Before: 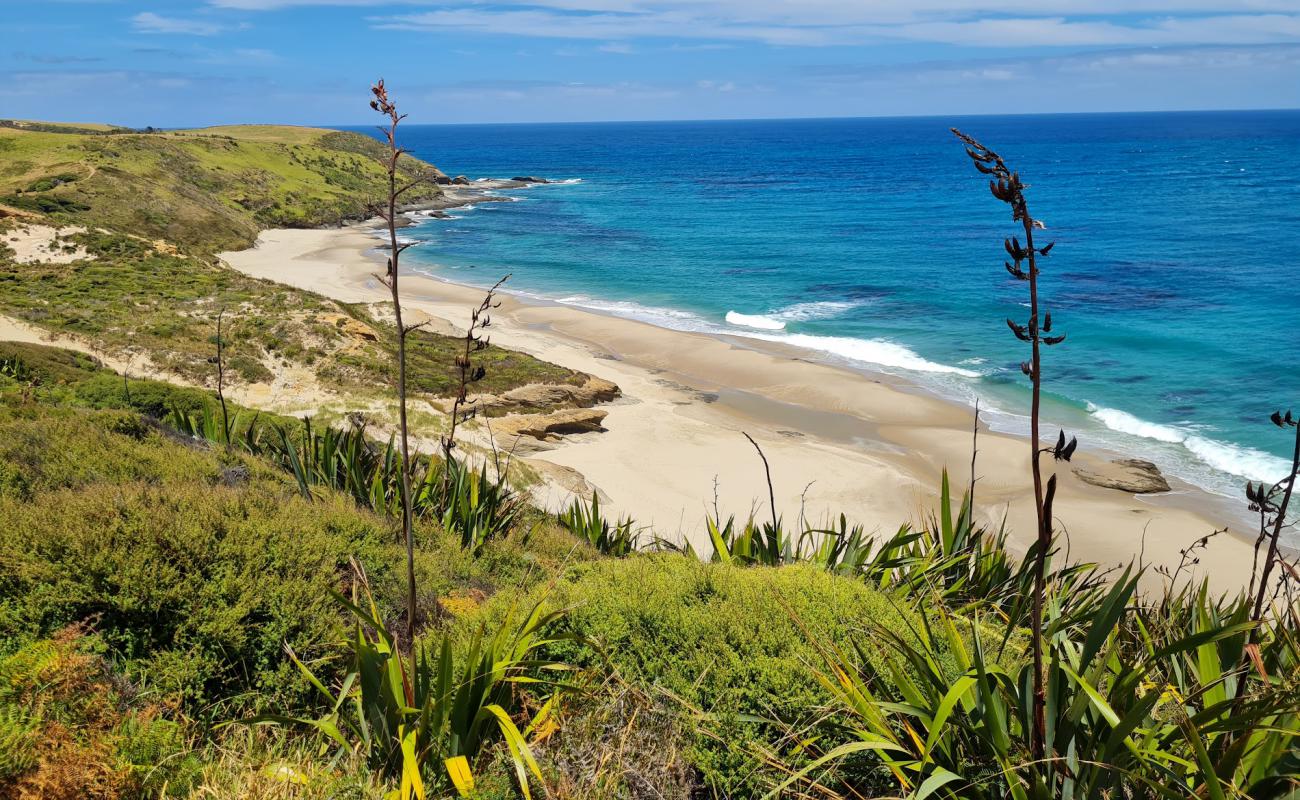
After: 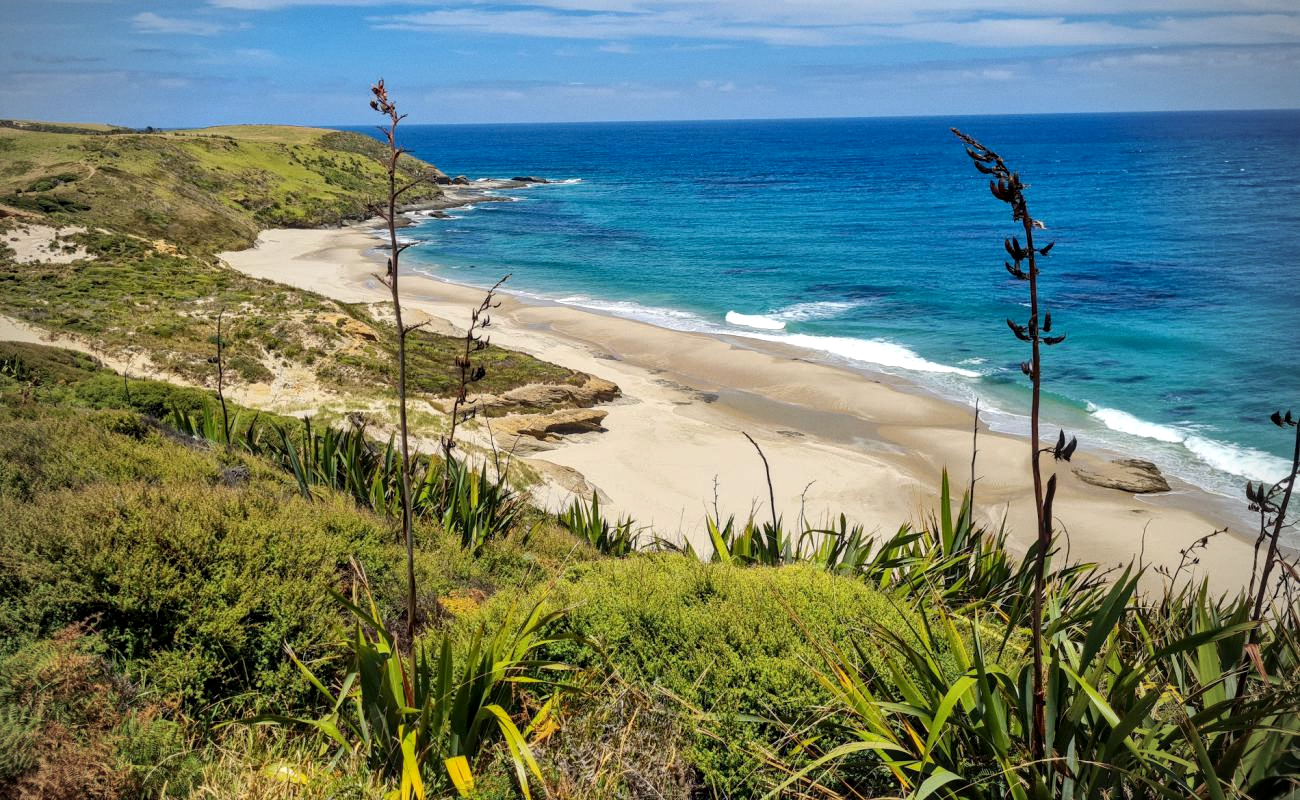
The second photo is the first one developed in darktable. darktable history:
vignetting: fall-off start 79.88%
grain: coarseness 0.09 ISO, strength 10%
local contrast: on, module defaults
